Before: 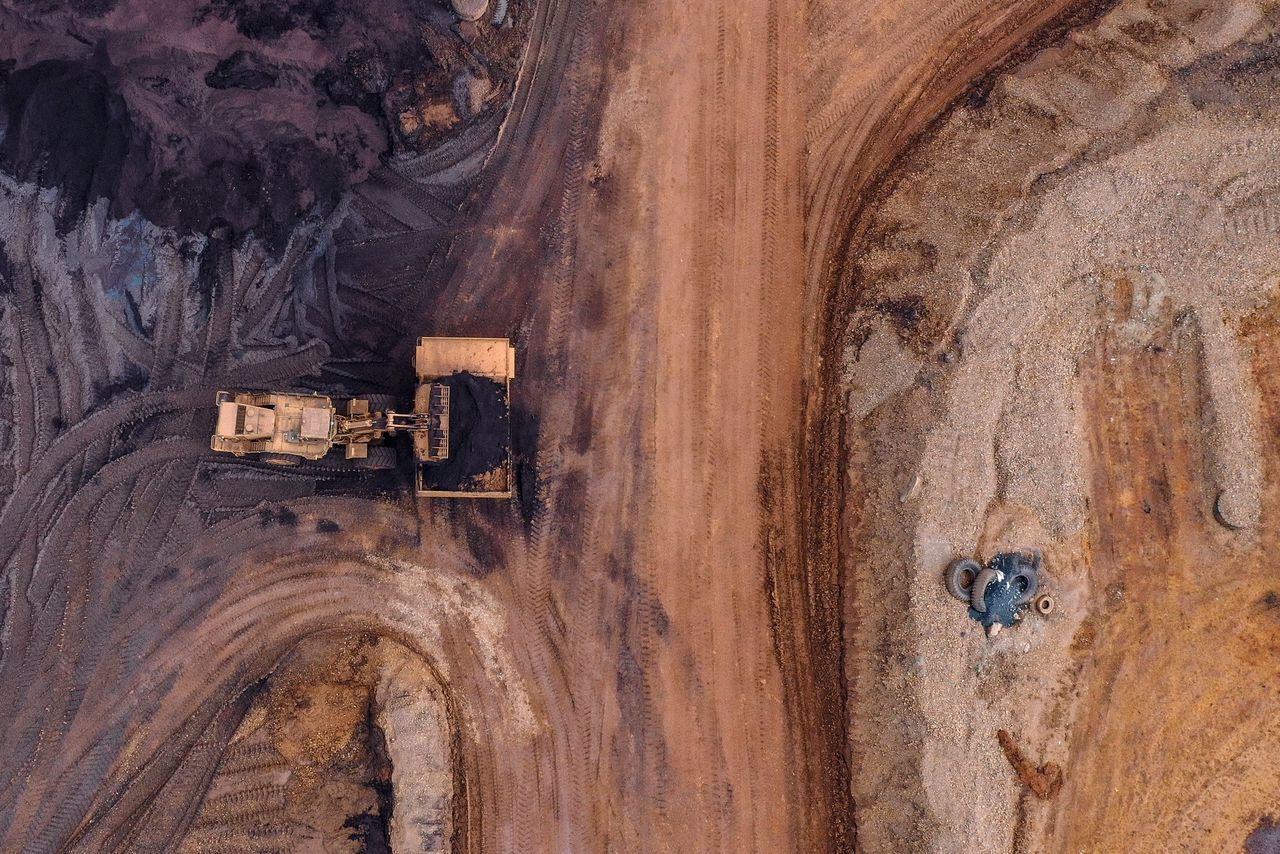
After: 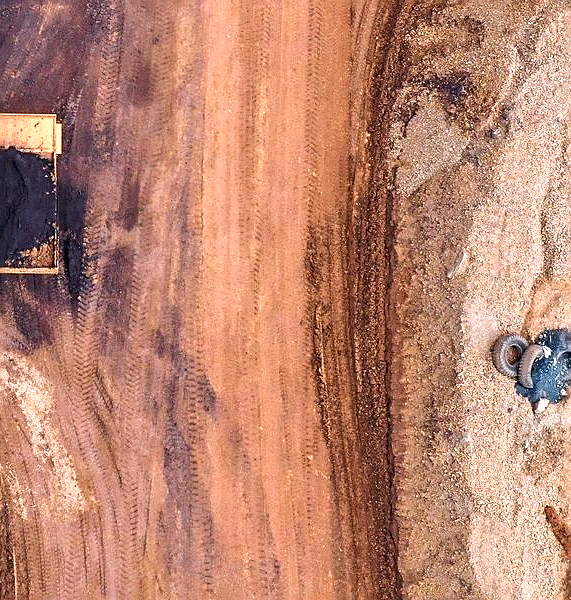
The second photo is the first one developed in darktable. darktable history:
crop: left 35.414%, top 26.305%, right 19.971%, bottom 3.353%
sharpen: on, module defaults
velvia: strength 14.56%
exposure: black level correction 0, exposure 0.937 EV, compensate exposure bias true, compensate highlight preservation false
